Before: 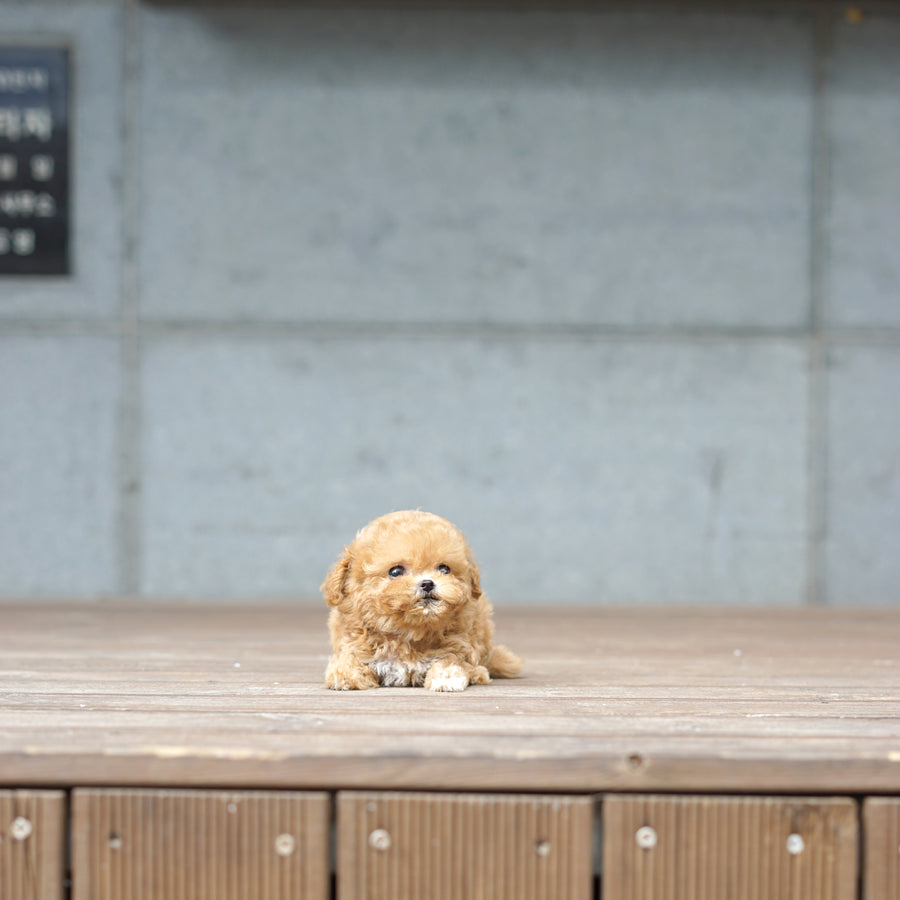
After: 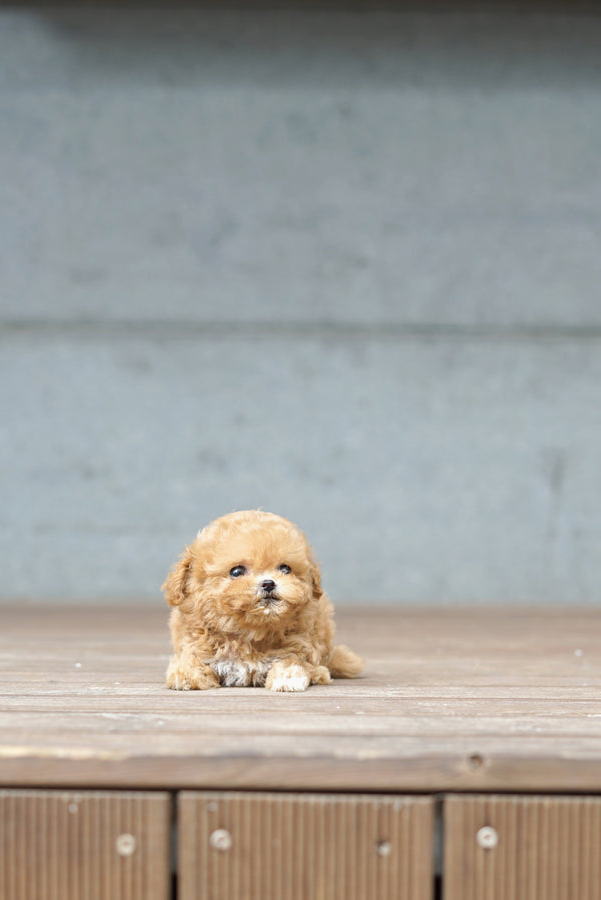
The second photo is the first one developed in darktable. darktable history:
exposure: exposure -0.072 EV, compensate highlight preservation false
crop and rotate: left 17.732%, right 15.423%
white balance: emerald 1
